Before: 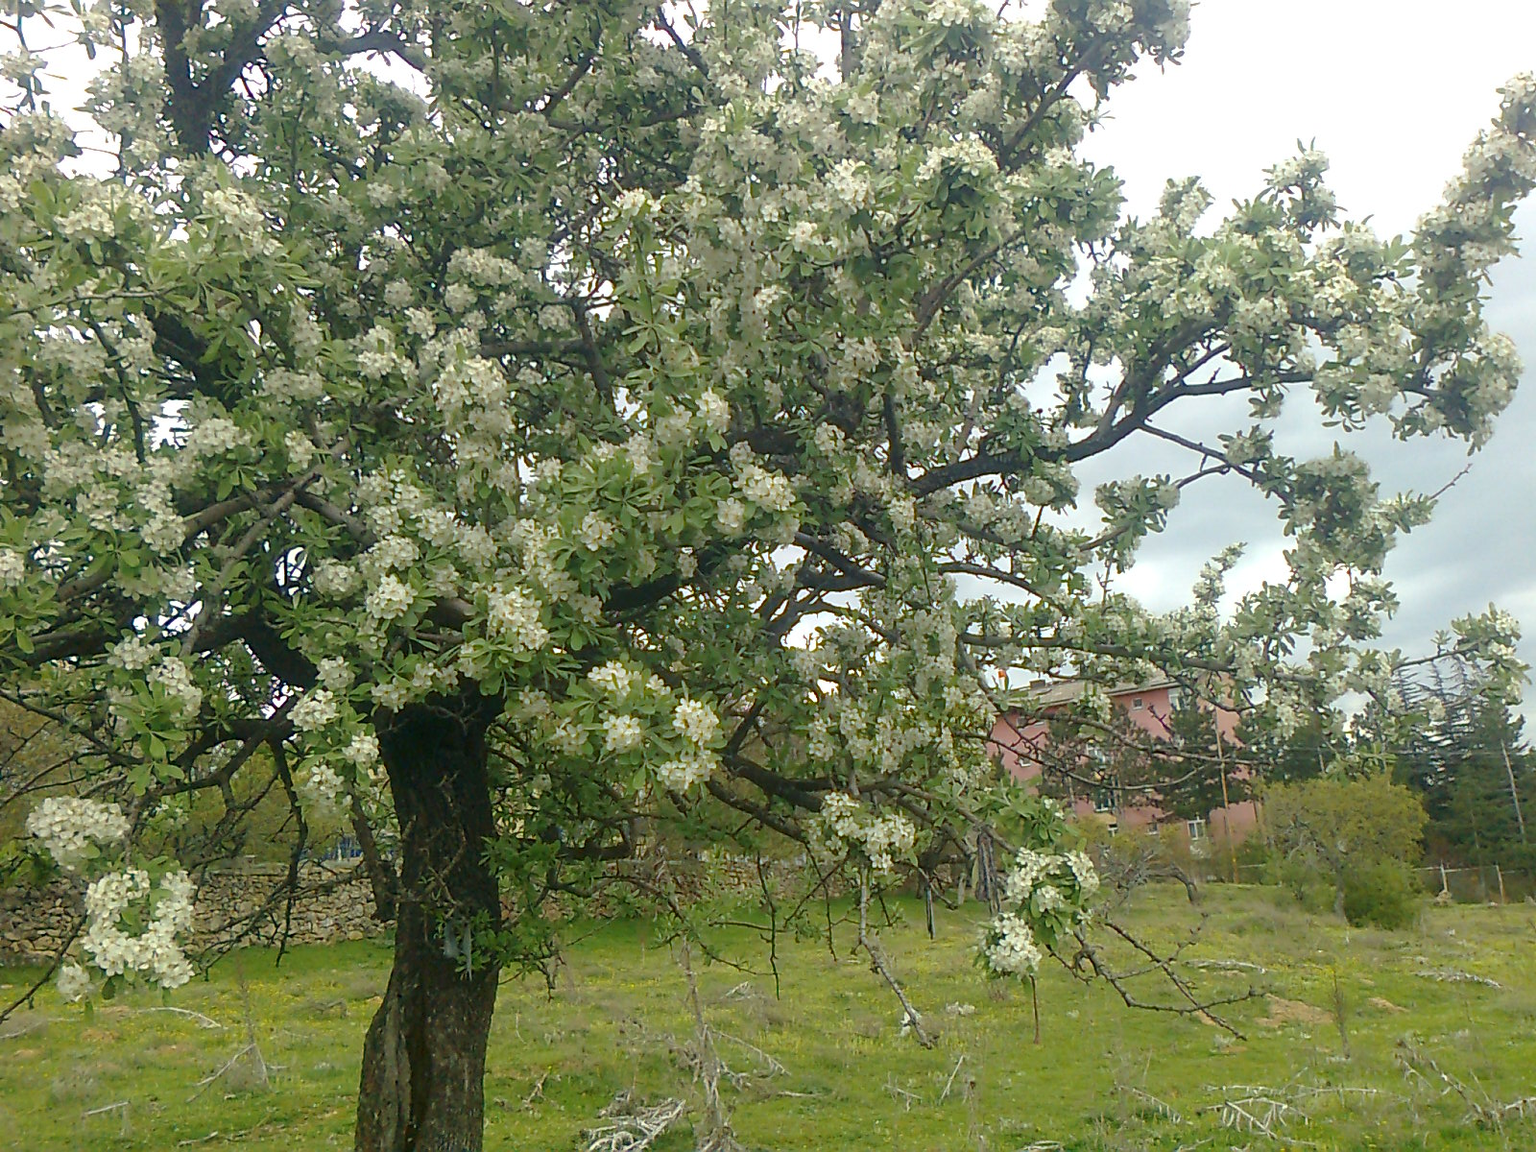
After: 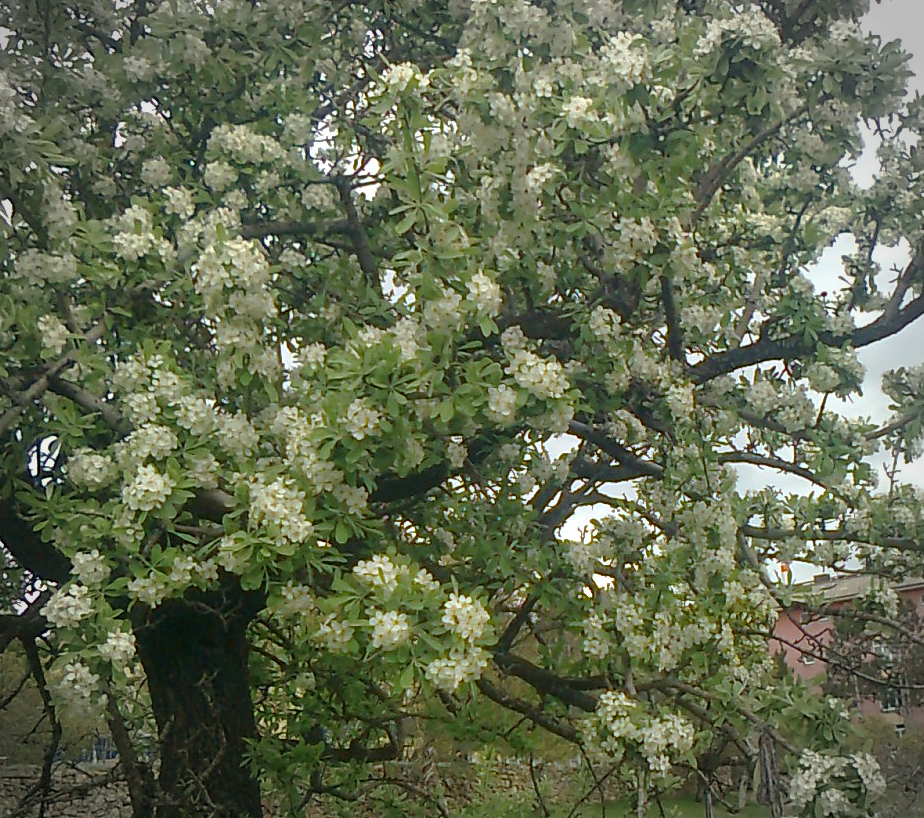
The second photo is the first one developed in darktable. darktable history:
crop: left 16.202%, top 11.208%, right 26.045%, bottom 20.557%
vignetting: width/height ratio 1.094
